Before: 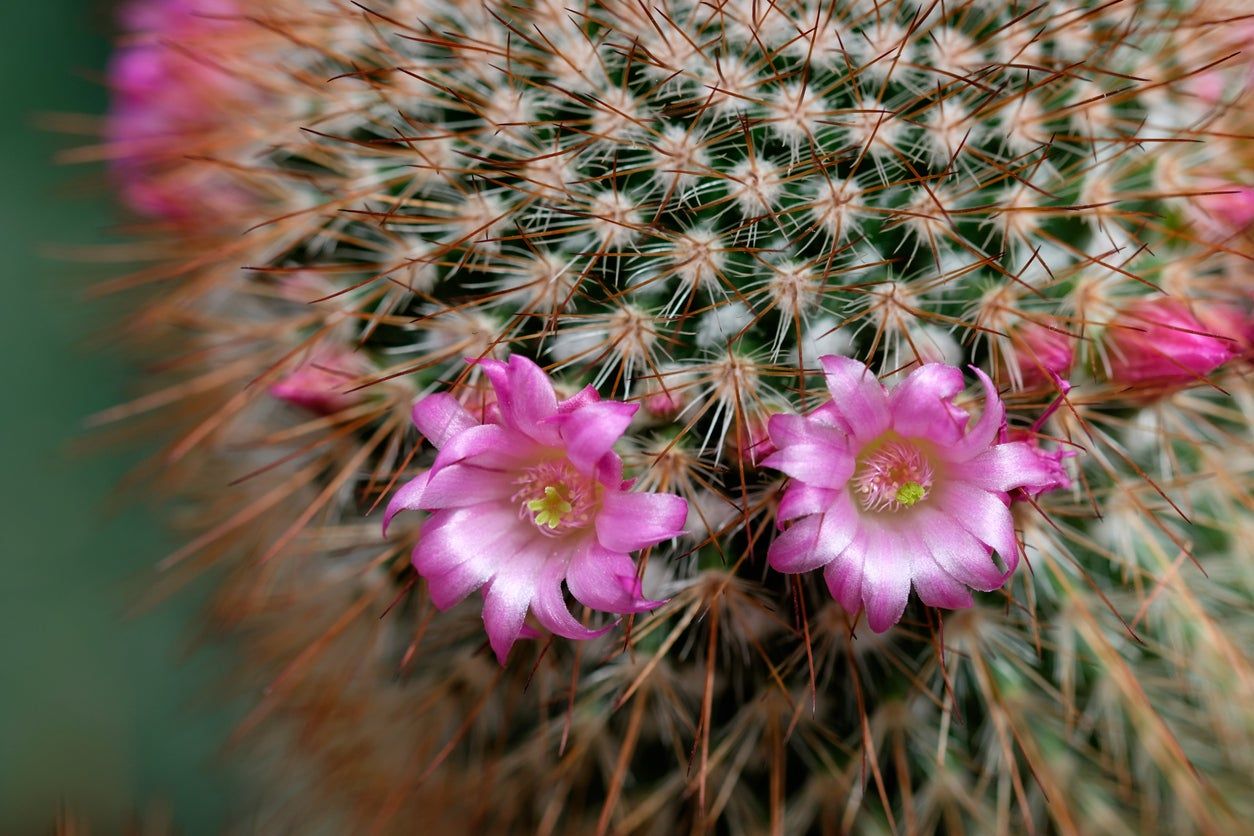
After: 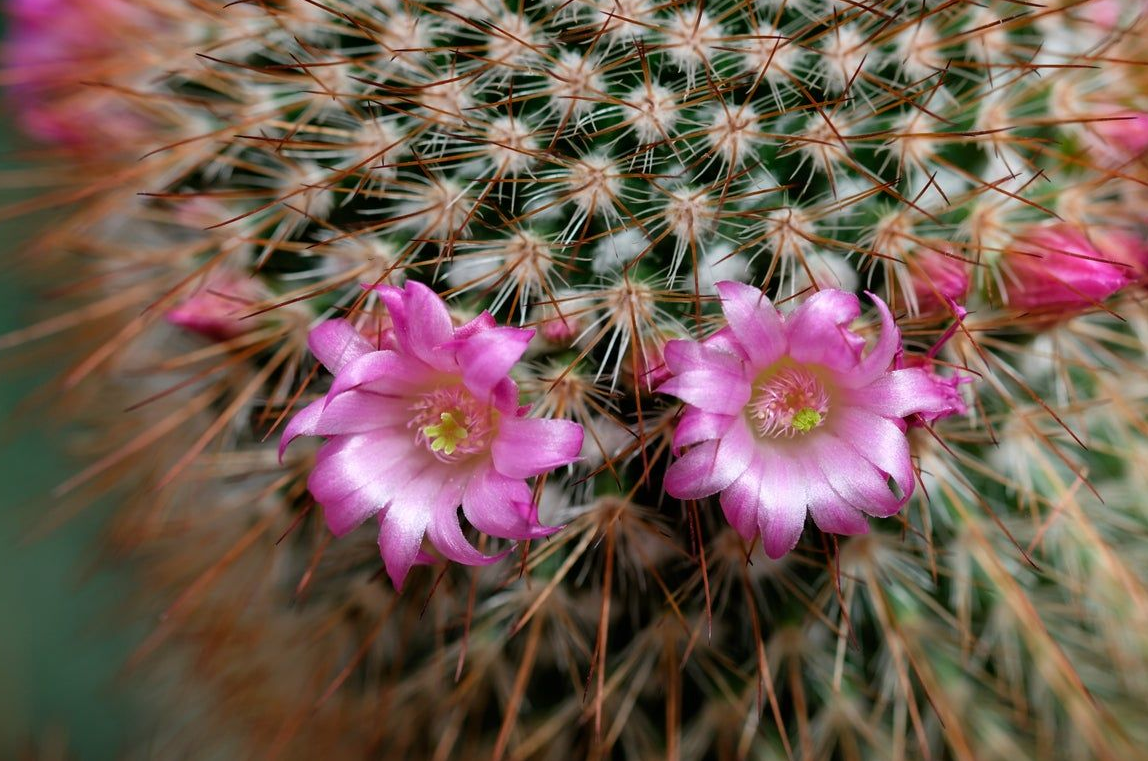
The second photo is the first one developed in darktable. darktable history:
crop and rotate: left 8.424%, top 8.897%
